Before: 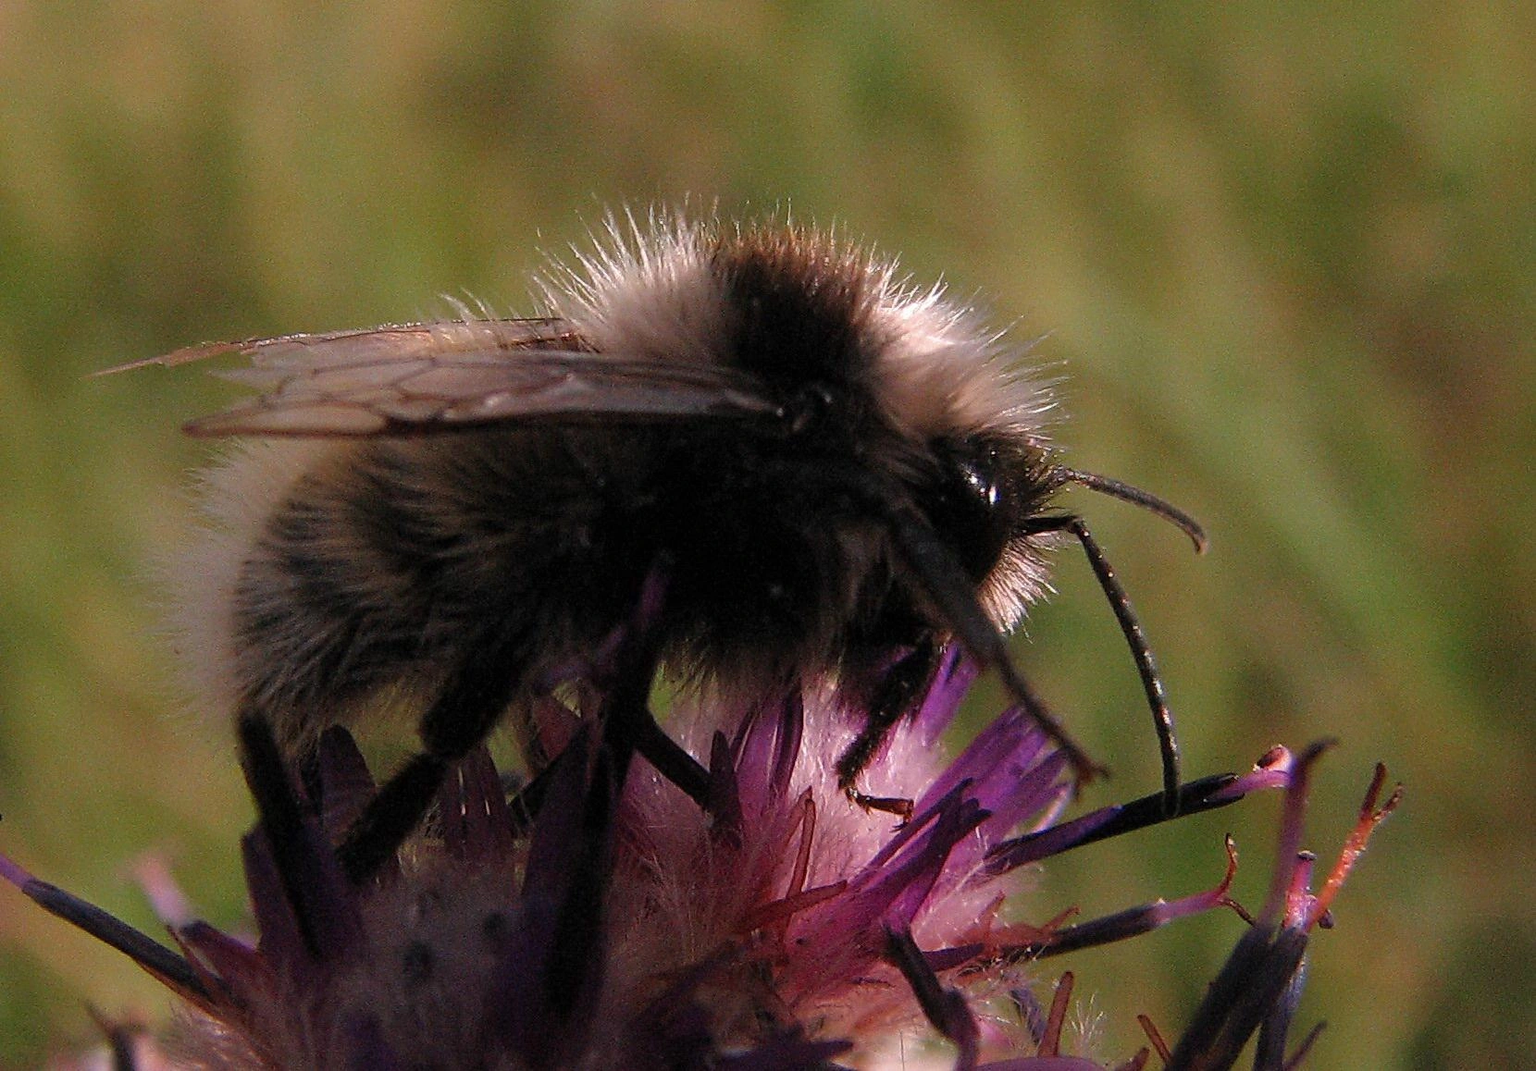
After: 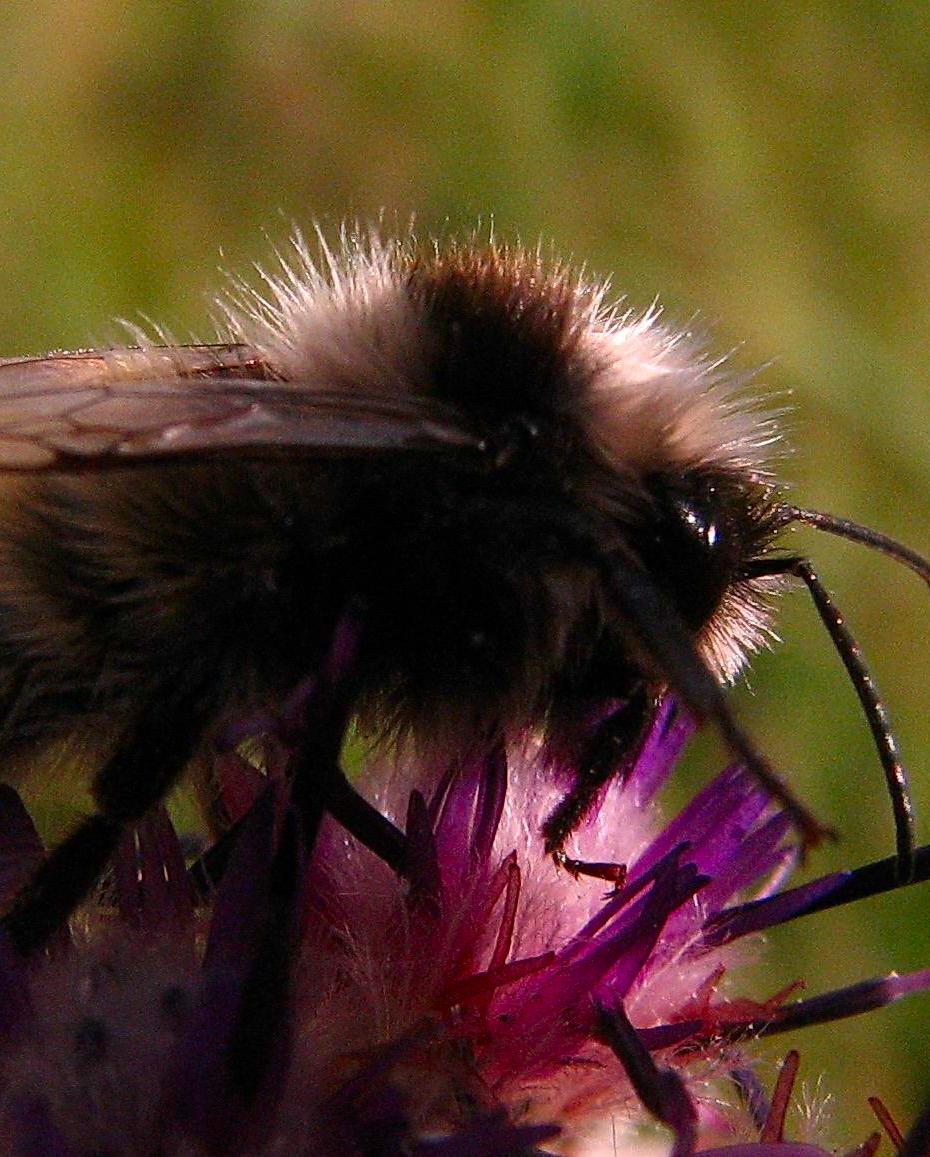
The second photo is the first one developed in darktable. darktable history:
crop: left 21.798%, right 22.155%, bottom 0.014%
contrast brightness saturation: contrast 0.181, saturation 0.309
